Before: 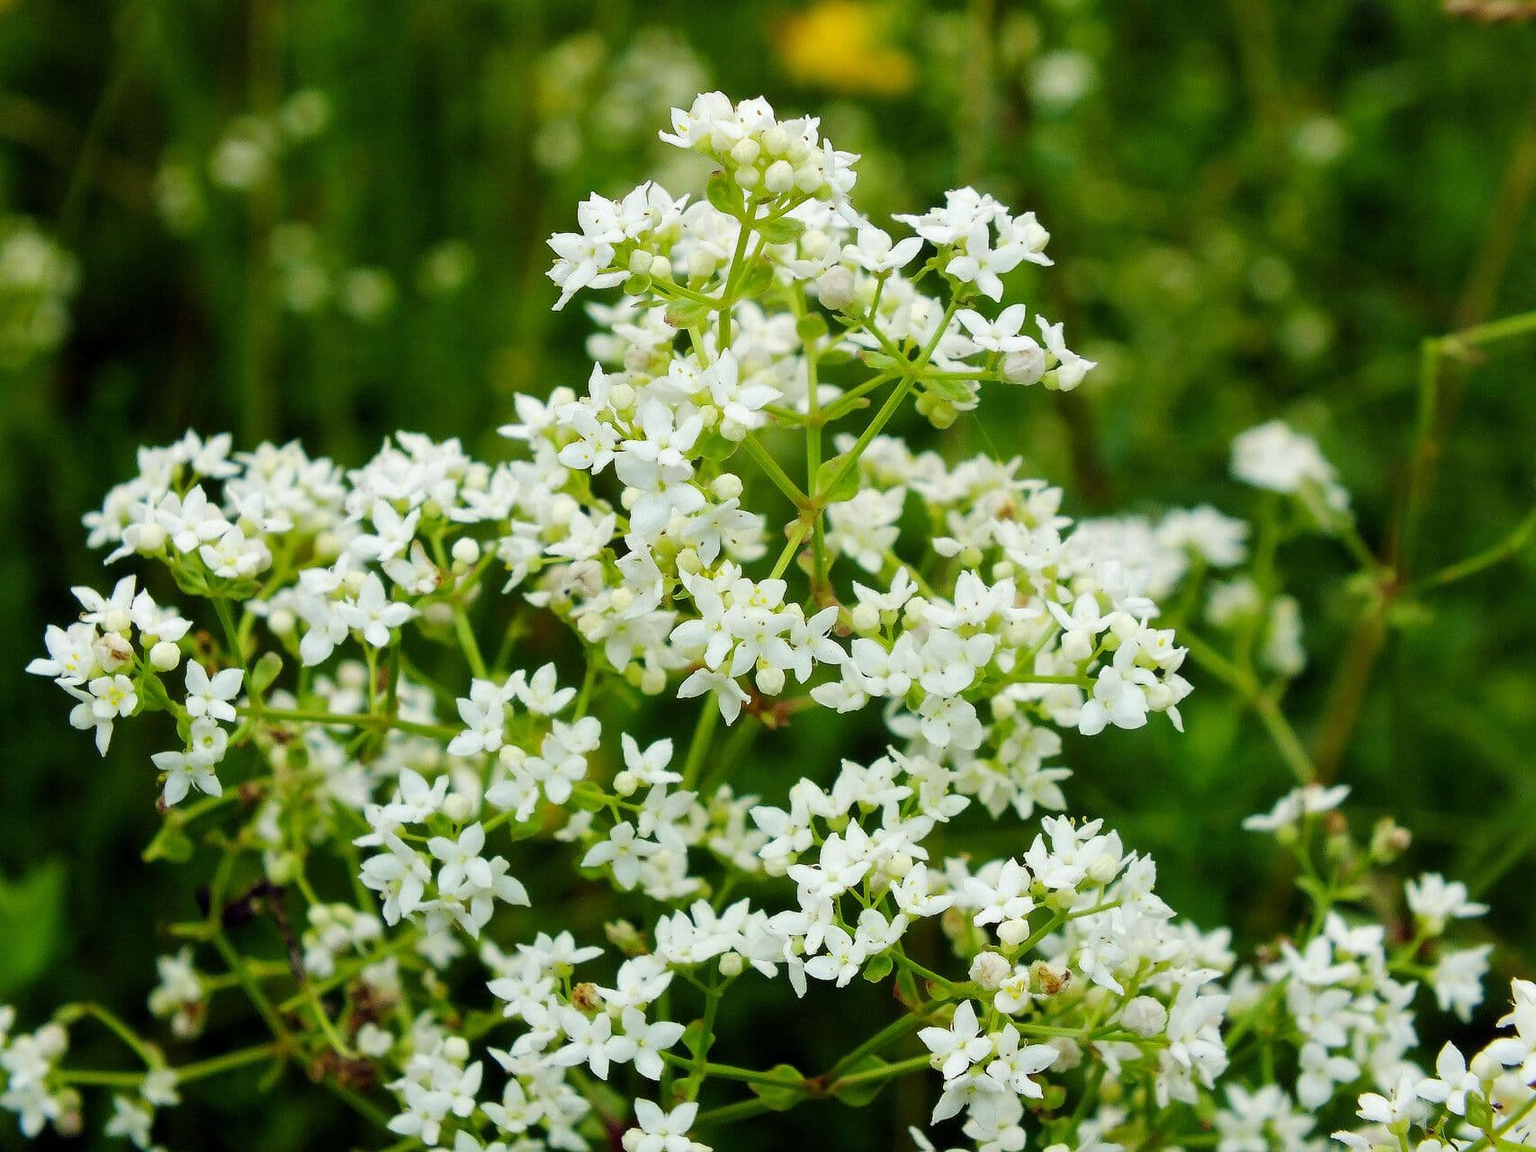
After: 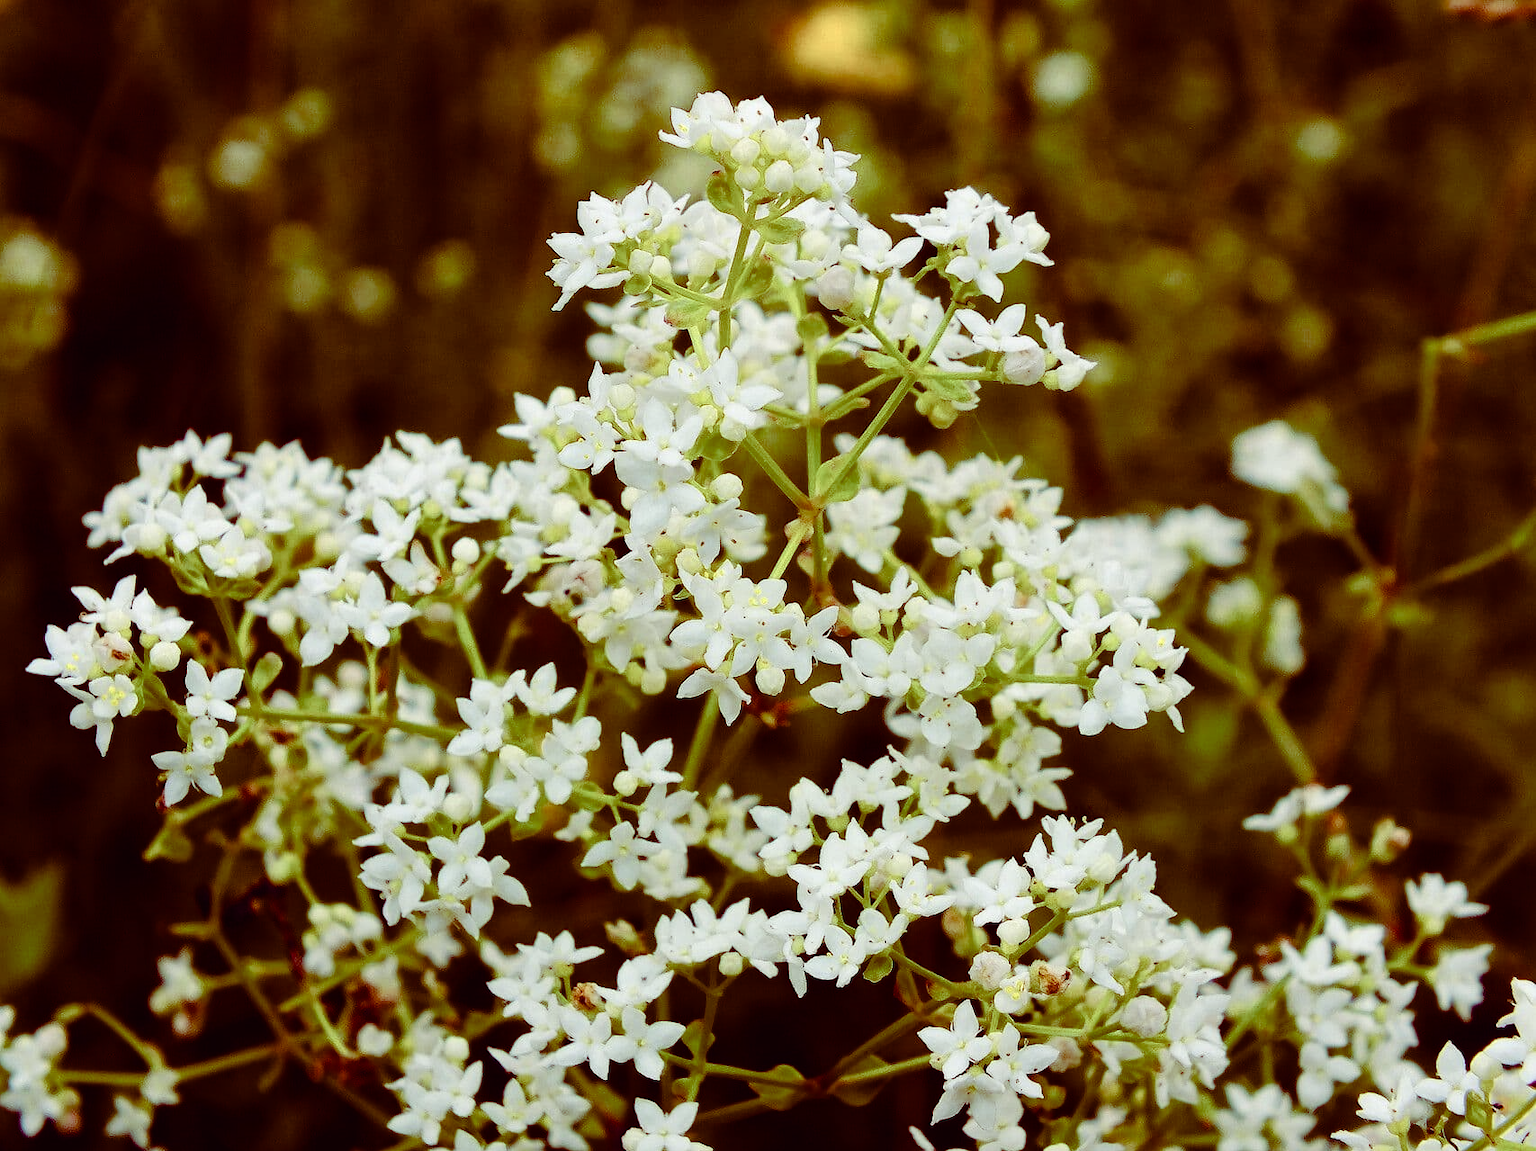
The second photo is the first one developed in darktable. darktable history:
color balance rgb: shadows lift › luminance -18.611%, shadows lift › chroma 35.275%, global offset › luminance 0.283%, perceptual saturation grading › global saturation 20%, perceptual saturation grading › highlights -49.108%, perceptual saturation grading › shadows 23.991%, perceptual brilliance grading › global brilliance -1.062%, perceptual brilliance grading › highlights -0.712%, perceptual brilliance grading › mid-tones -1.67%, perceptual brilliance grading › shadows -0.538%, global vibrance 15.801%, saturation formula JzAzBz (2021)
